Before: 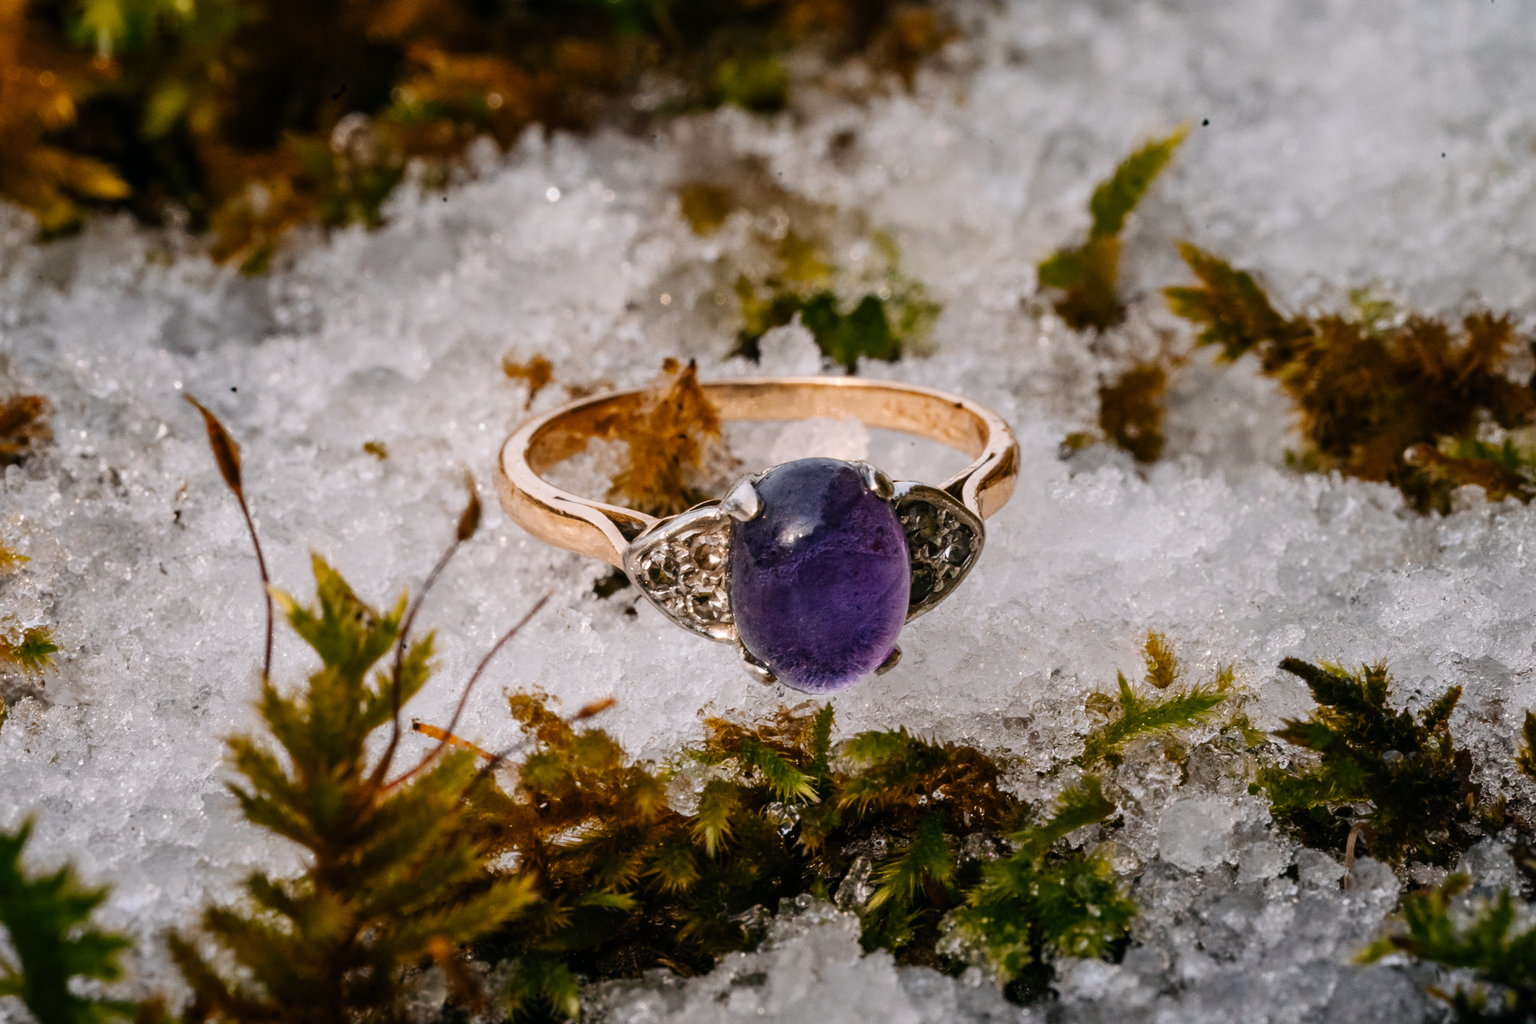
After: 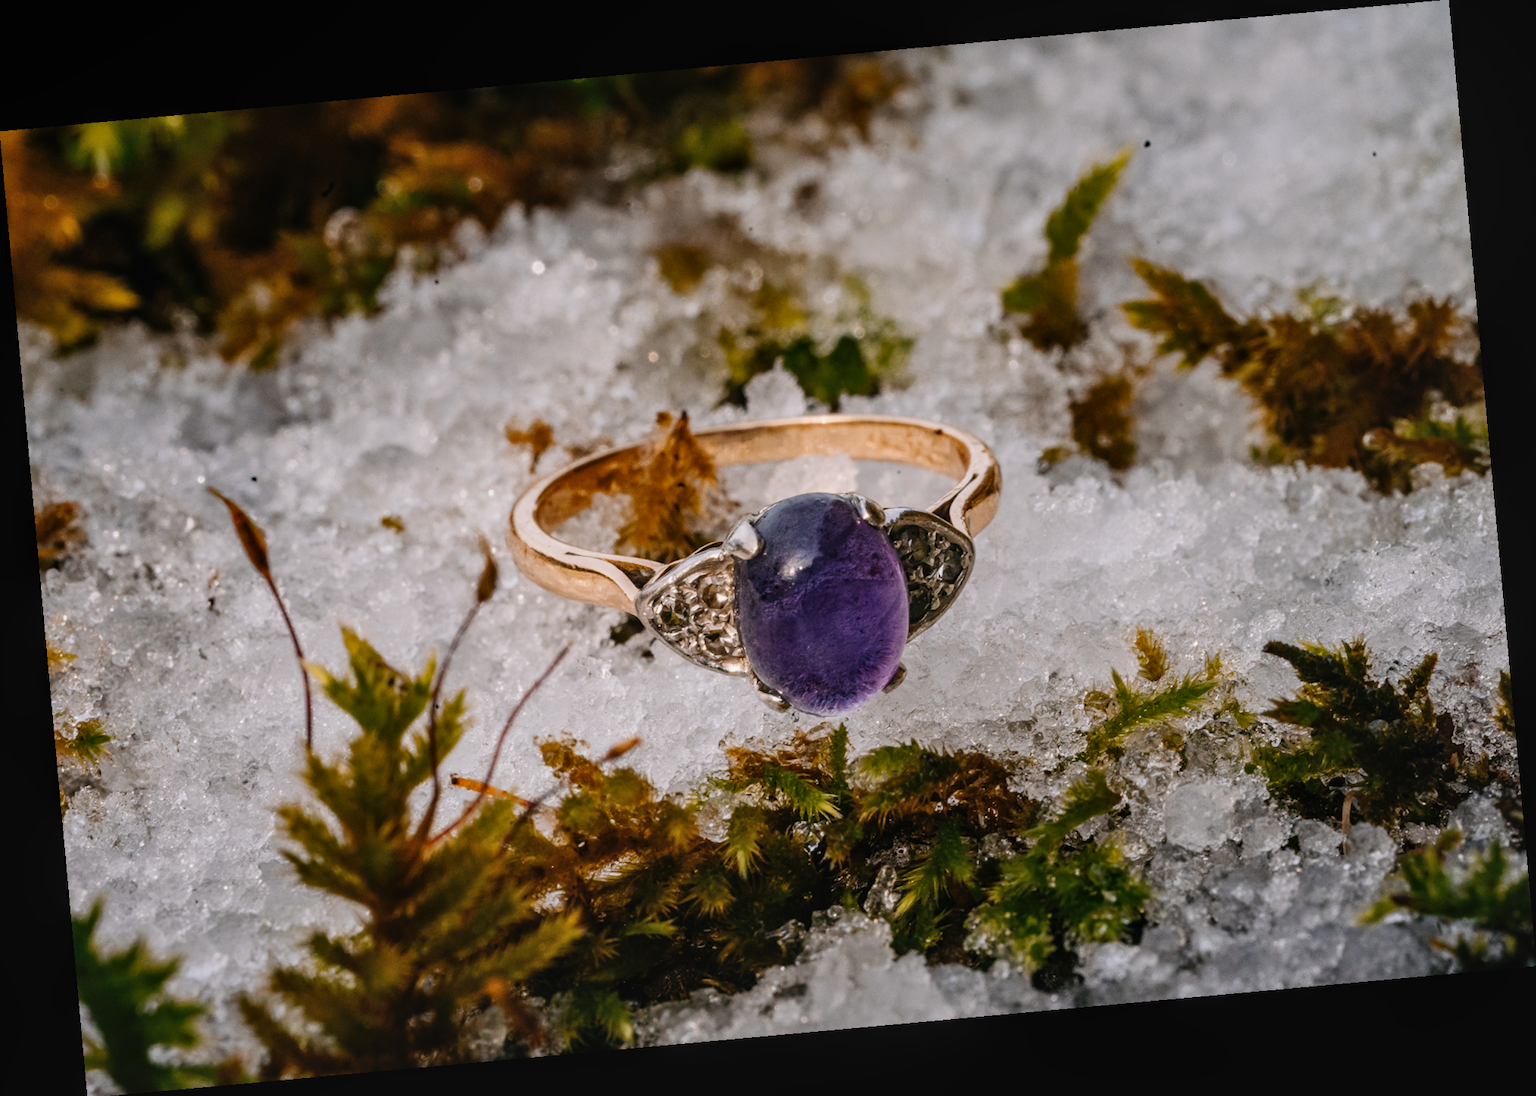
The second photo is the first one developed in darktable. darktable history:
local contrast: detail 110%
rotate and perspective: rotation -5.2°, automatic cropping off
